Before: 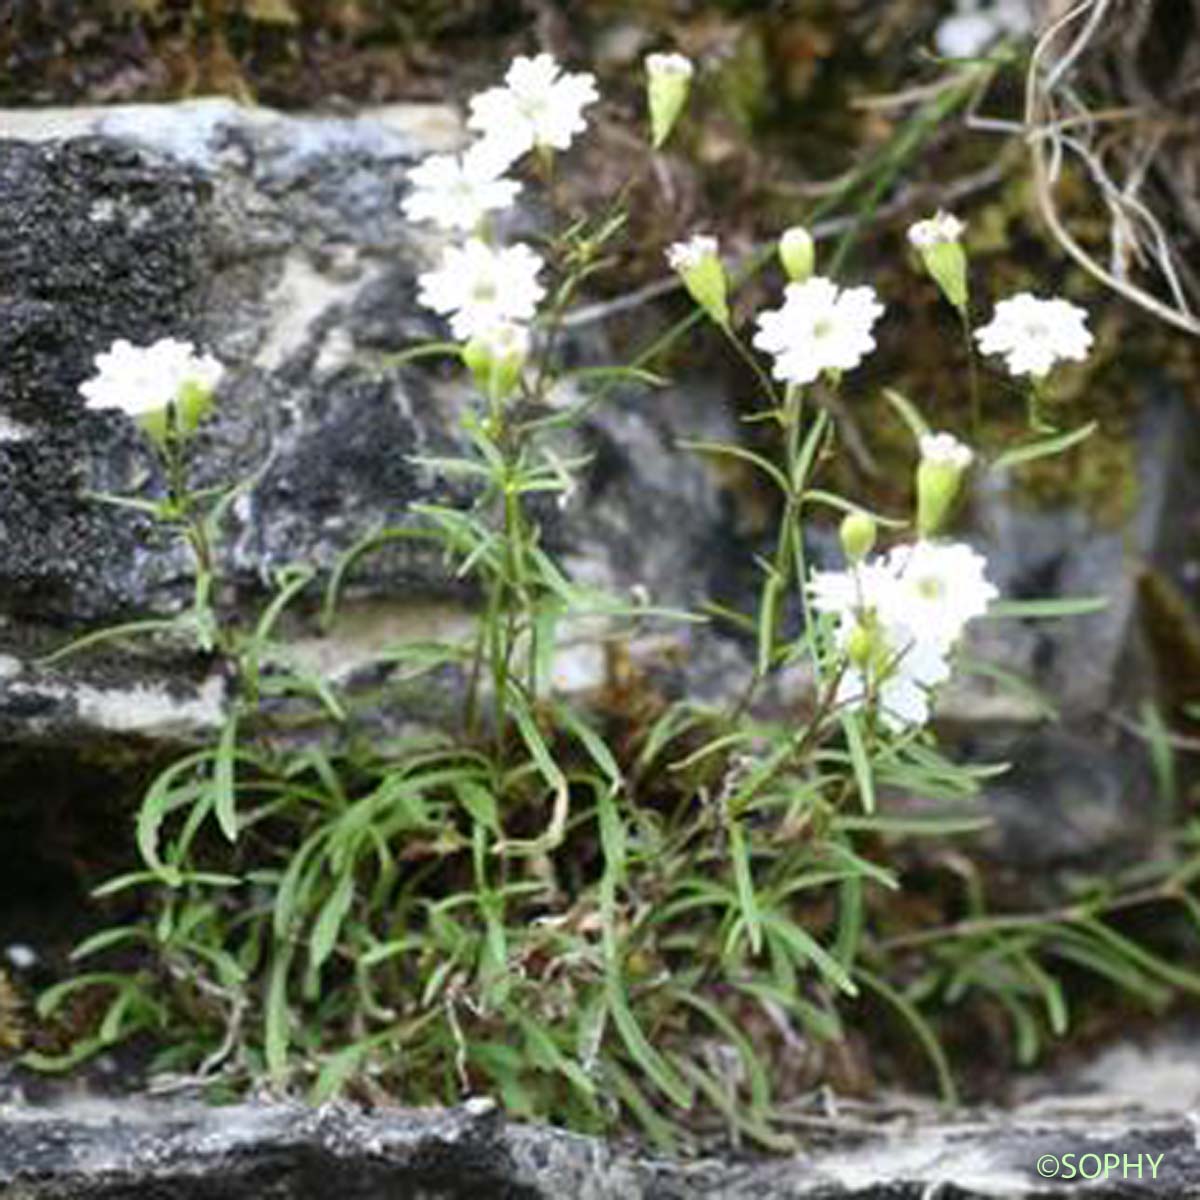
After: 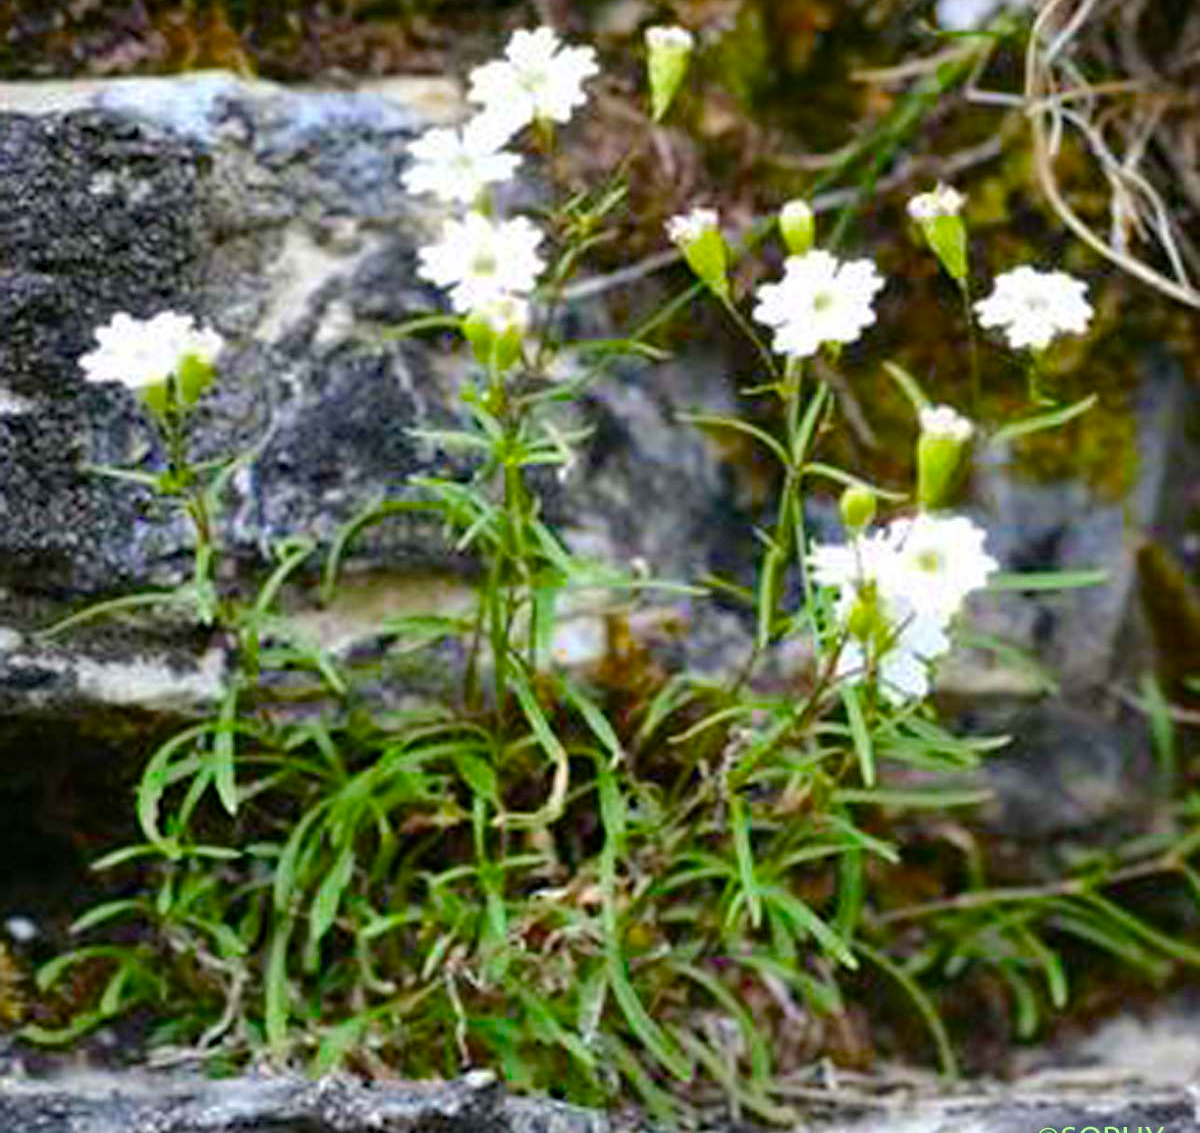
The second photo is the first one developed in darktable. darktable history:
crop and rotate: top 2.293%, bottom 3.289%
haze removal: compatibility mode true, adaptive false
color balance rgb: perceptual saturation grading › global saturation 29.823%, perceptual brilliance grading › mid-tones 9.191%, perceptual brilliance grading › shadows 14.601%, saturation formula JzAzBz (2021)
contrast brightness saturation: saturation 0.101
